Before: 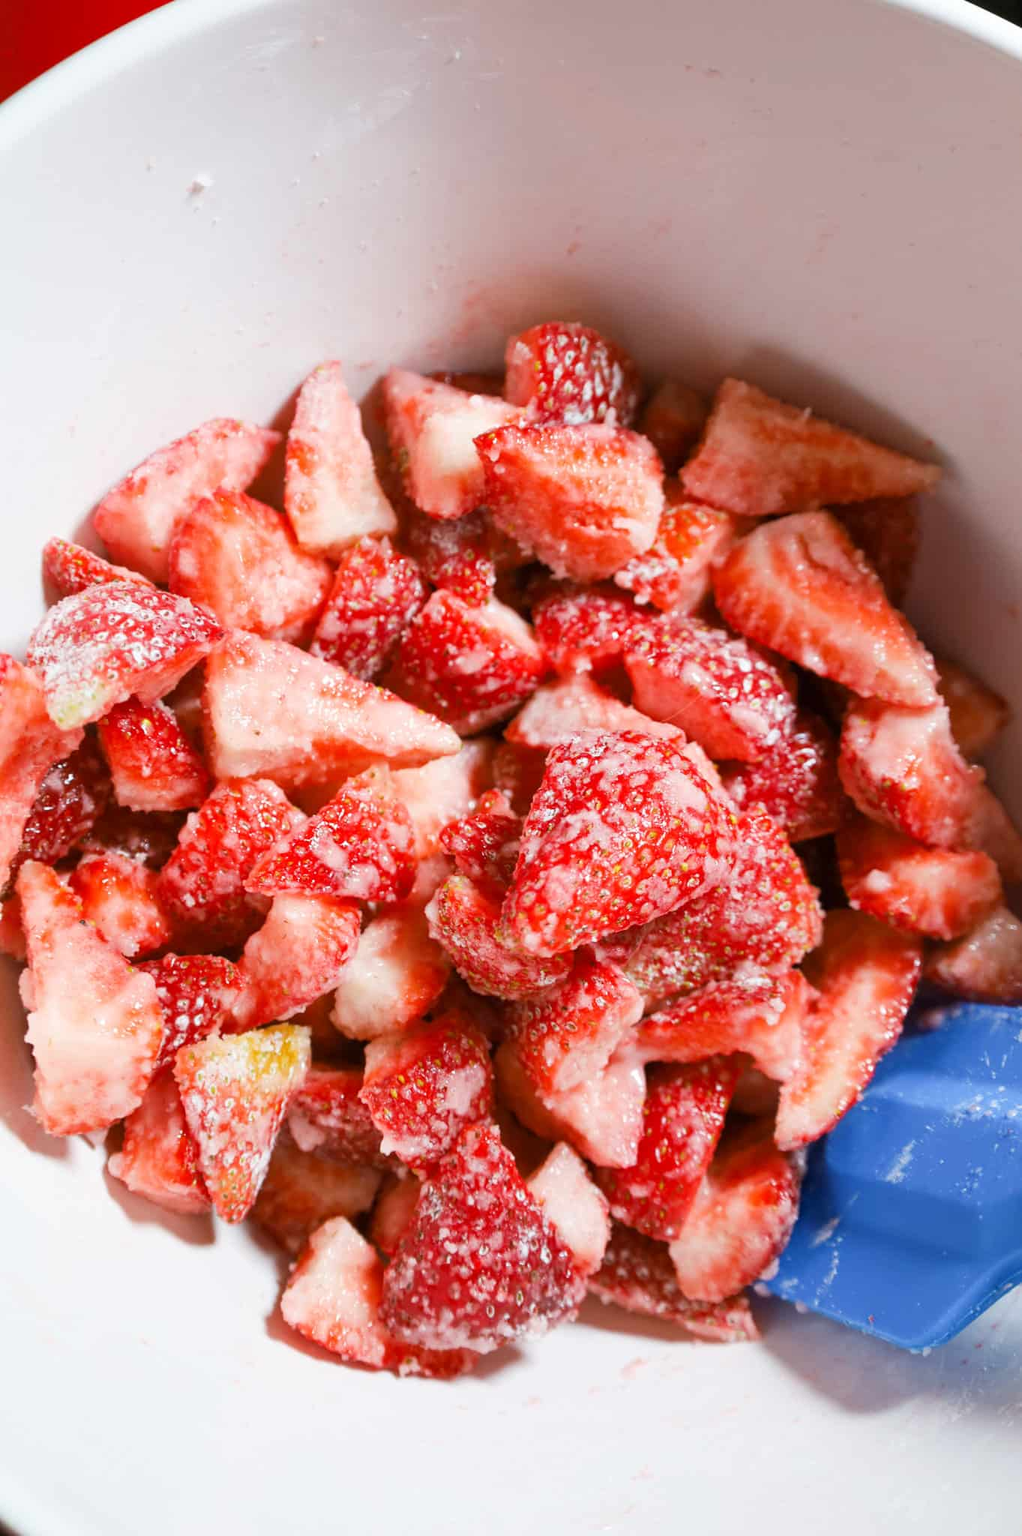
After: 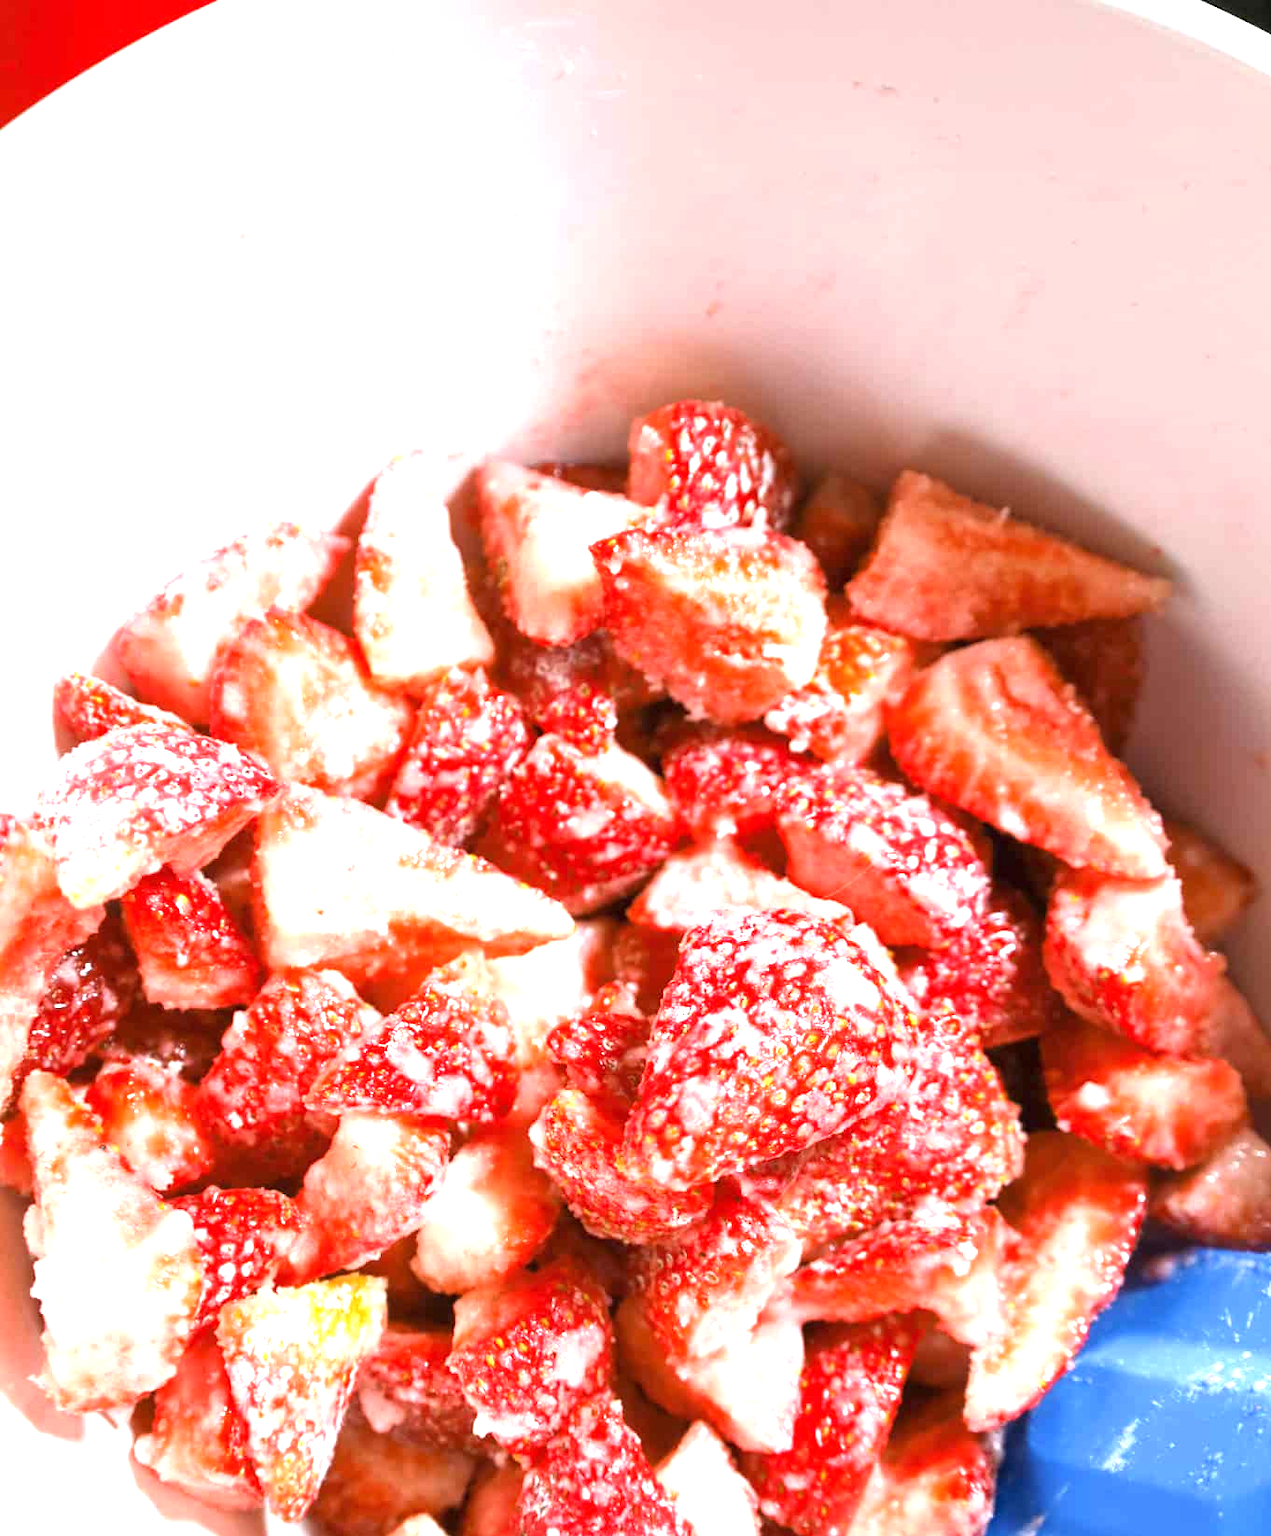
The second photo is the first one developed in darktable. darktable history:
exposure: black level correction 0, exposure 1.121 EV, compensate exposure bias true, compensate highlight preservation false
crop: bottom 19.583%
